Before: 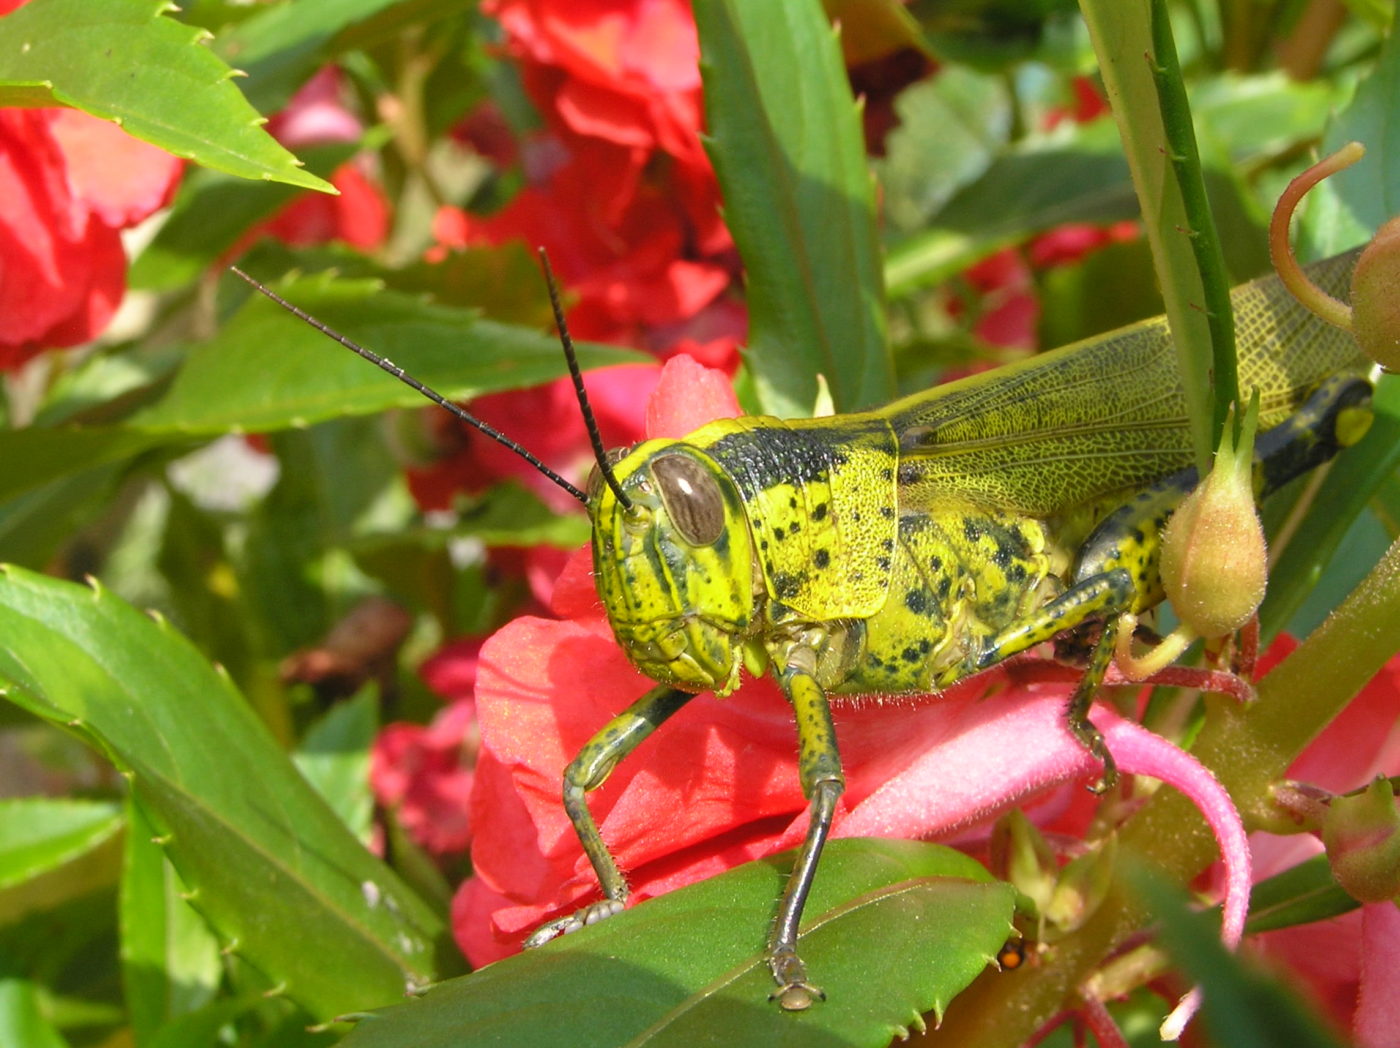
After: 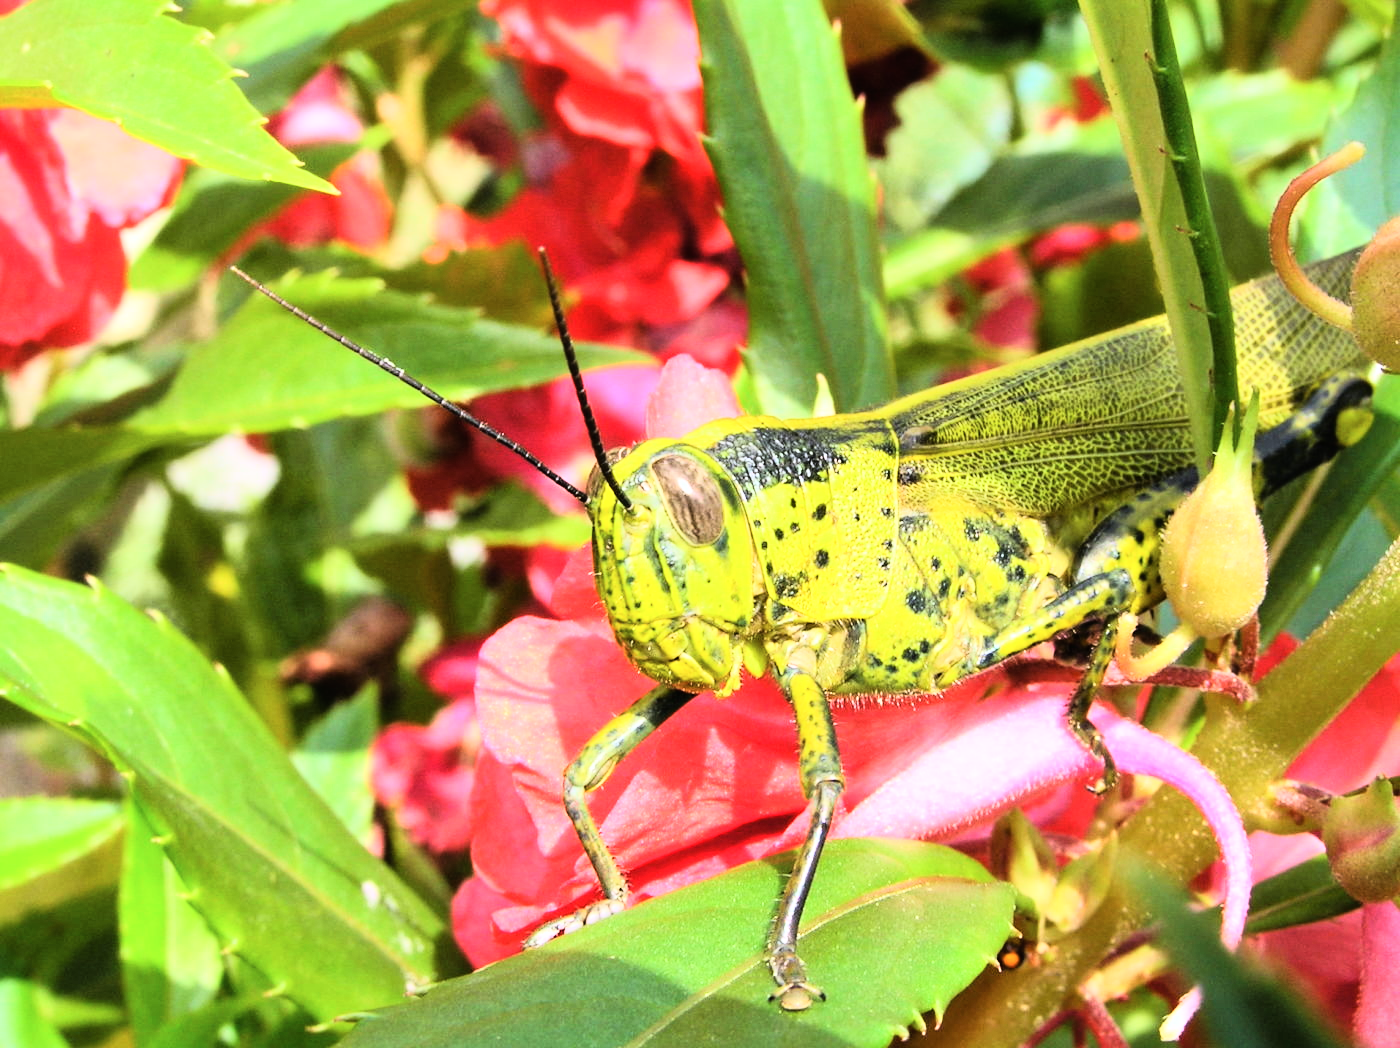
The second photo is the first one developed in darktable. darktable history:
sharpen: radius 5.325, amount 0.312, threshold 26.433
rgb curve: curves: ch0 [(0, 0) (0.21, 0.15) (0.24, 0.21) (0.5, 0.75) (0.75, 0.96) (0.89, 0.99) (1, 1)]; ch1 [(0, 0.02) (0.21, 0.13) (0.25, 0.2) (0.5, 0.67) (0.75, 0.9) (0.89, 0.97) (1, 1)]; ch2 [(0, 0.02) (0.21, 0.13) (0.25, 0.2) (0.5, 0.67) (0.75, 0.9) (0.89, 0.97) (1, 1)], compensate middle gray true
color calibration: illuminant as shot in camera, x 0.358, y 0.373, temperature 4628.91 K
